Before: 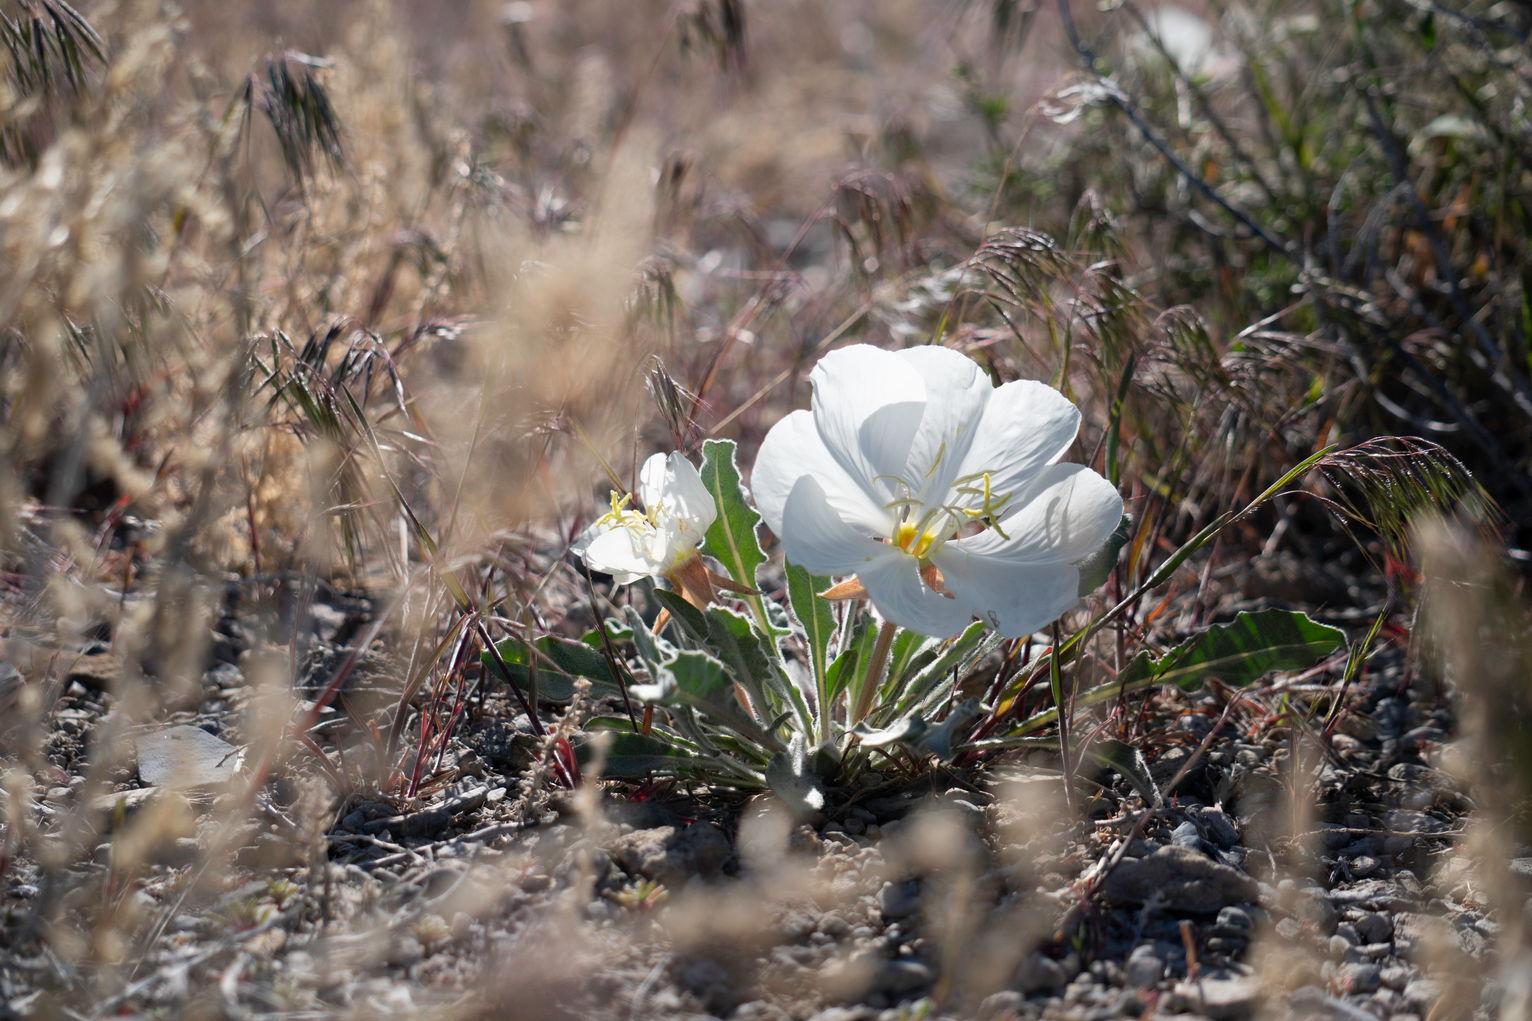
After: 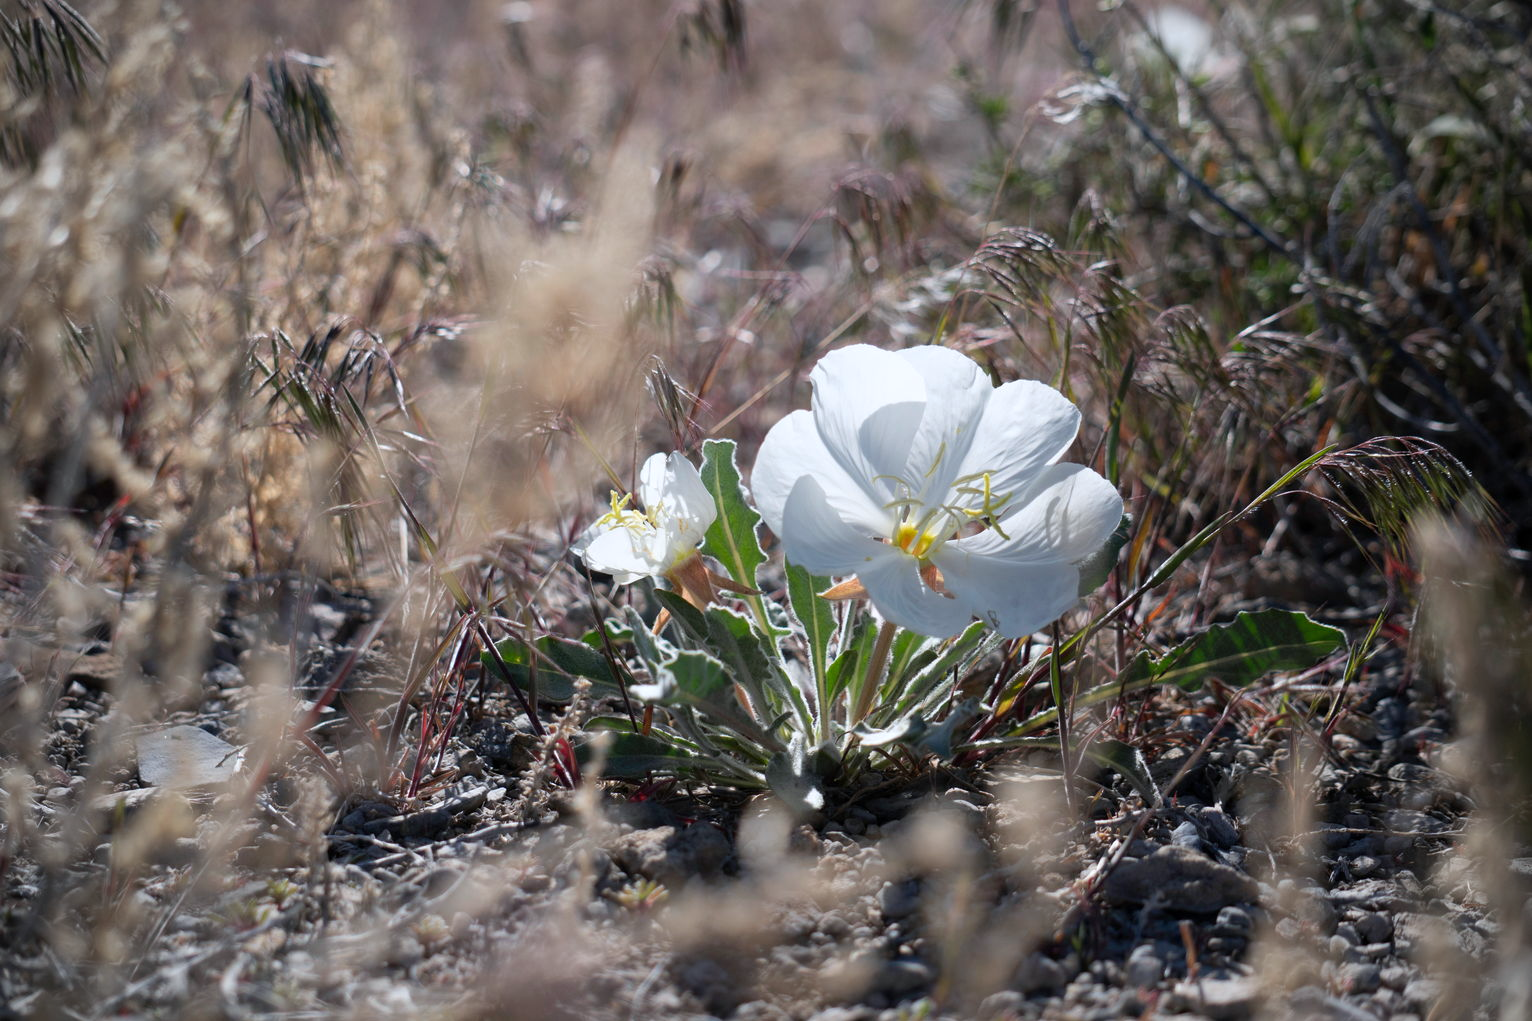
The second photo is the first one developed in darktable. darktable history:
vignetting: fall-off radius 60.92%
color balance rgb: saturation formula JzAzBz (2021)
white balance: red 0.976, blue 1.04
